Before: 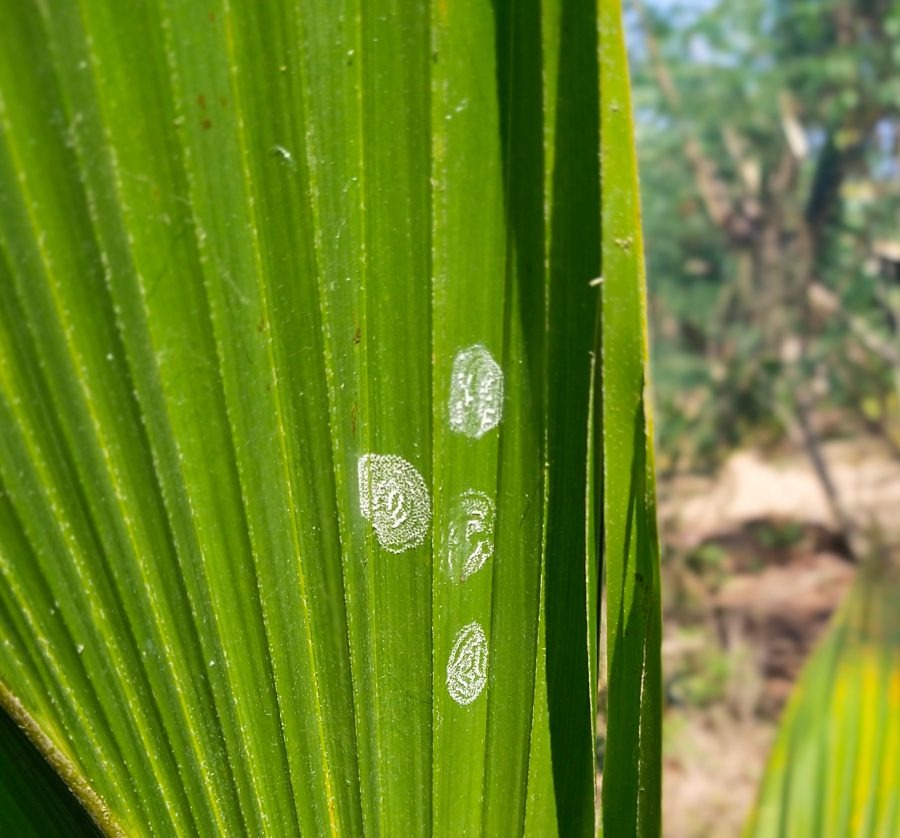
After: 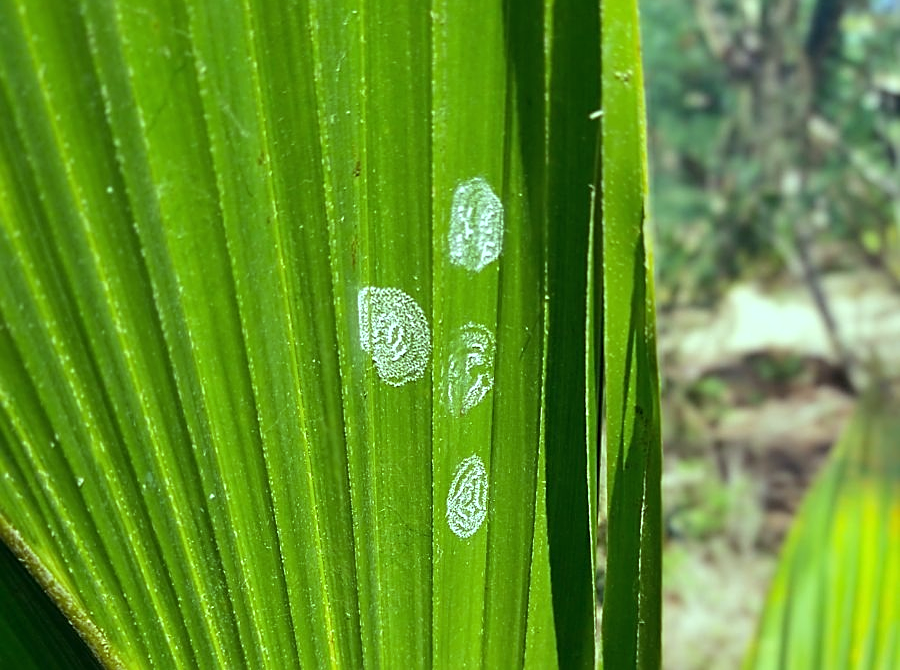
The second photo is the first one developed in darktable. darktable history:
crop and rotate: top 19.998%
color balance: mode lift, gamma, gain (sRGB), lift [0.997, 0.979, 1.021, 1.011], gamma [1, 1.084, 0.916, 0.998], gain [1, 0.87, 1.13, 1.101], contrast 4.55%, contrast fulcrum 38.24%, output saturation 104.09%
sharpen: on, module defaults
